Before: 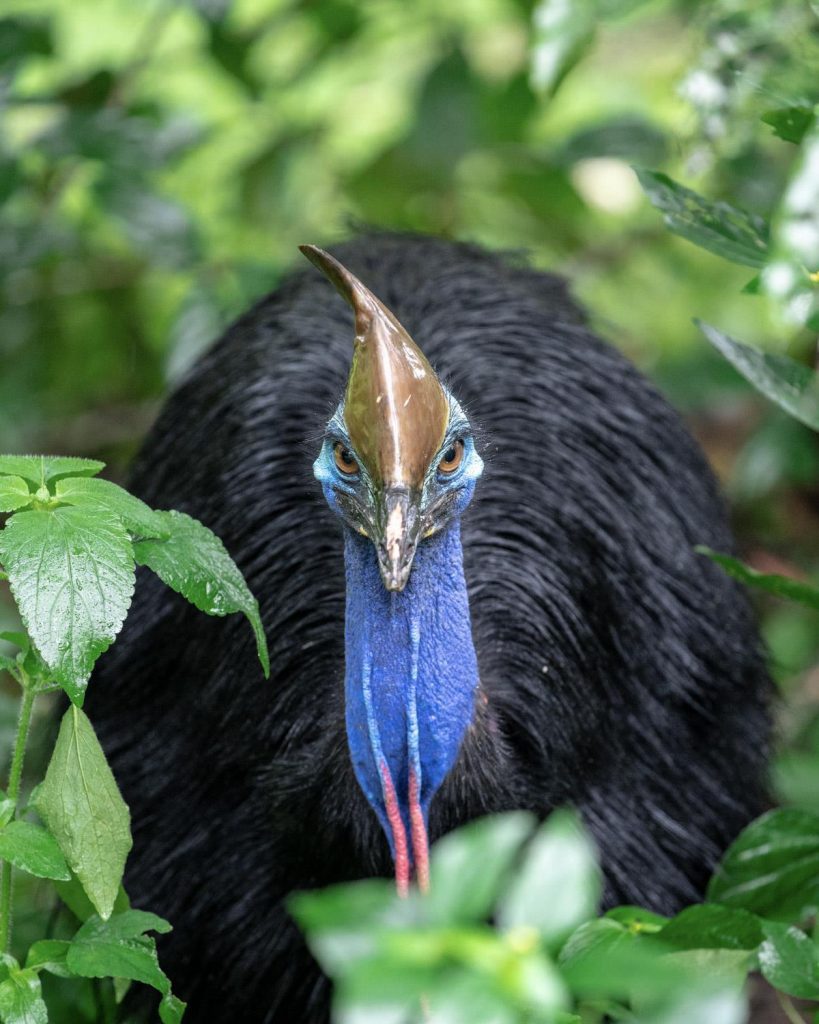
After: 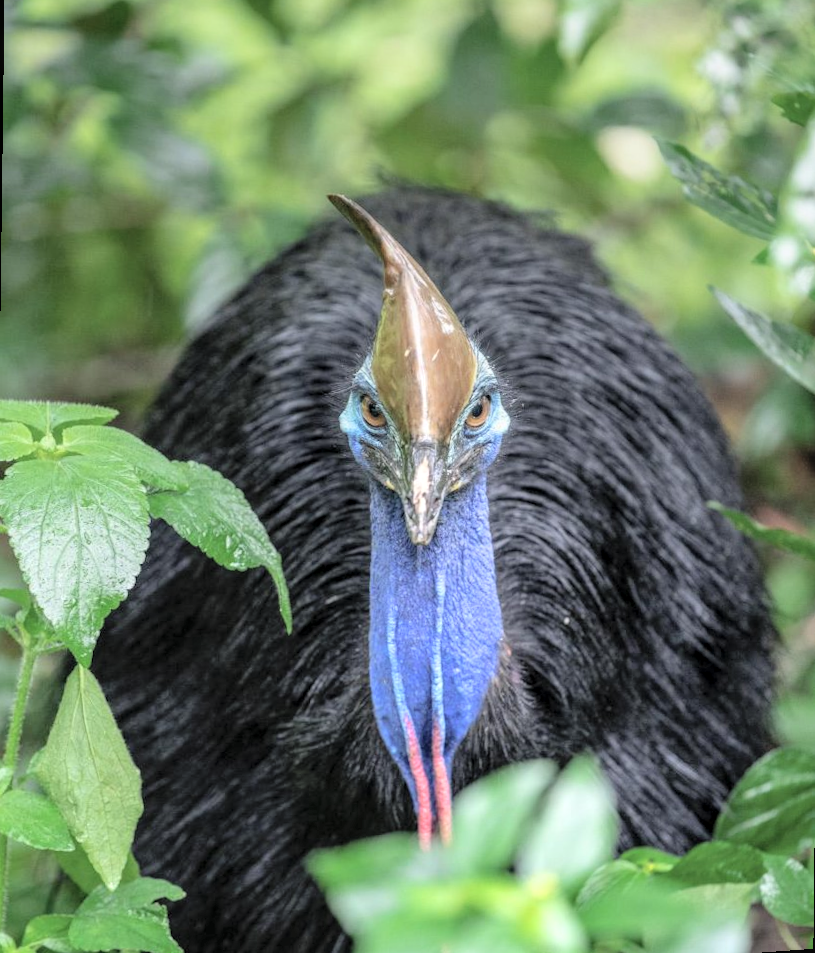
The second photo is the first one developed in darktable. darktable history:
global tonemap: drago (0.7, 100)
rotate and perspective: rotation 0.679°, lens shift (horizontal) 0.136, crop left 0.009, crop right 0.991, crop top 0.078, crop bottom 0.95
graduated density: on, module defaults
local contrast: on, module defaults
